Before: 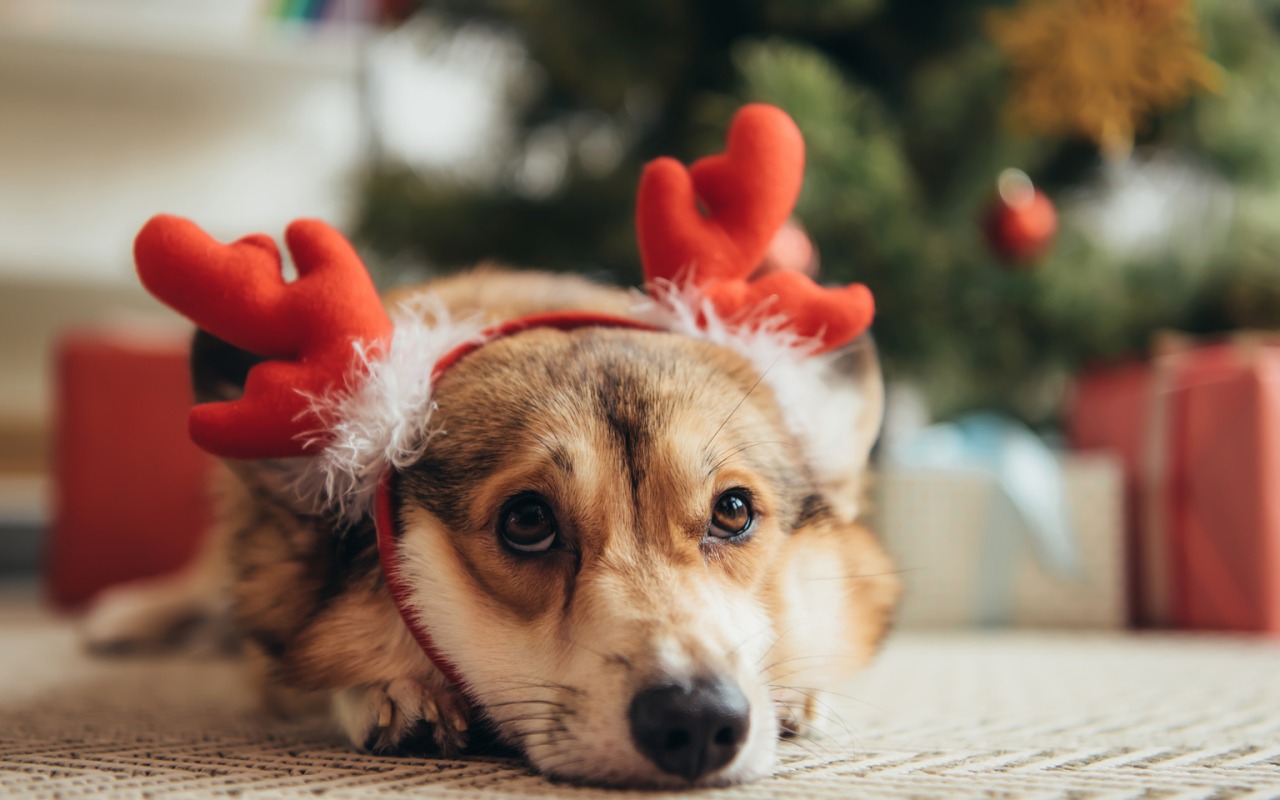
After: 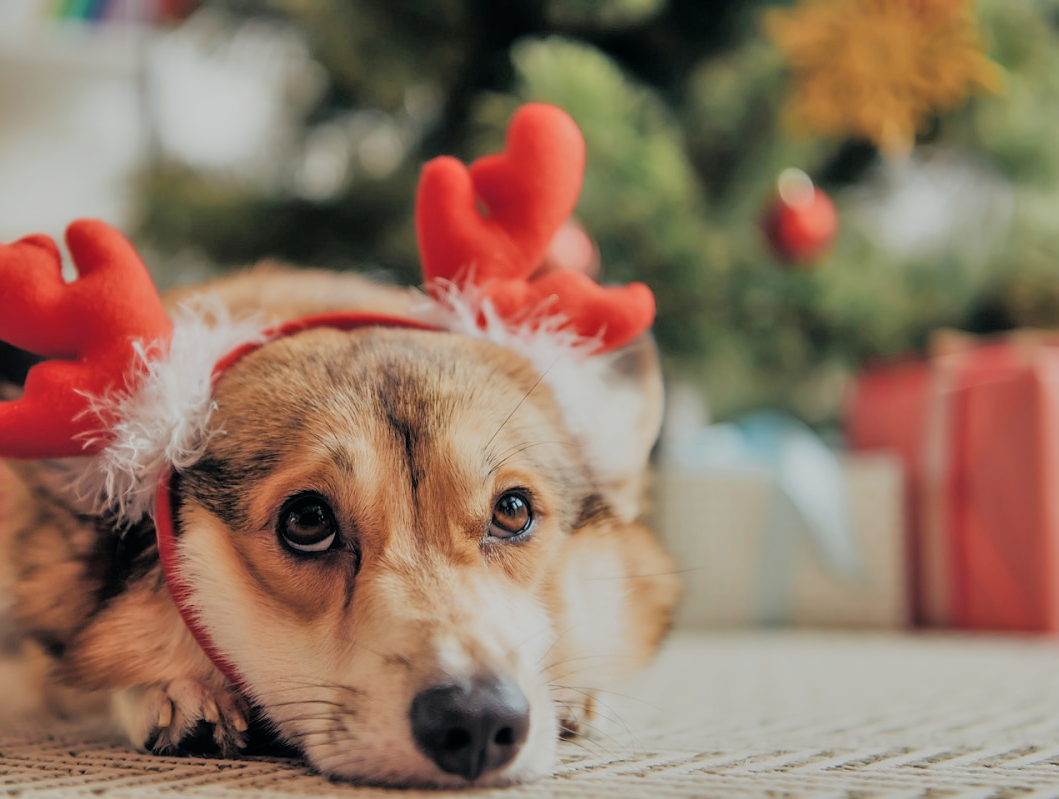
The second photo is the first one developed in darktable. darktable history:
crop: left 17.261%, bottom 0.048%
filmic rgb: black relative exposure -7.65 EV, white relative exposure 4.56 EV, threshold 2.97 EV, hardness 3.61, enable highlight reconstruction true
sharpen: radius 1.03
shadows and highlights: soften with gaussian
tone equalizer: -7 EV 0.14 EV, -6 EV 0.583 EV, -5 EV 1.15 EV, -4 EV 1.3 EV, -3 EV 1.17 EV, -2 EV 0.6 EV, -1 EV 0.167 EV
